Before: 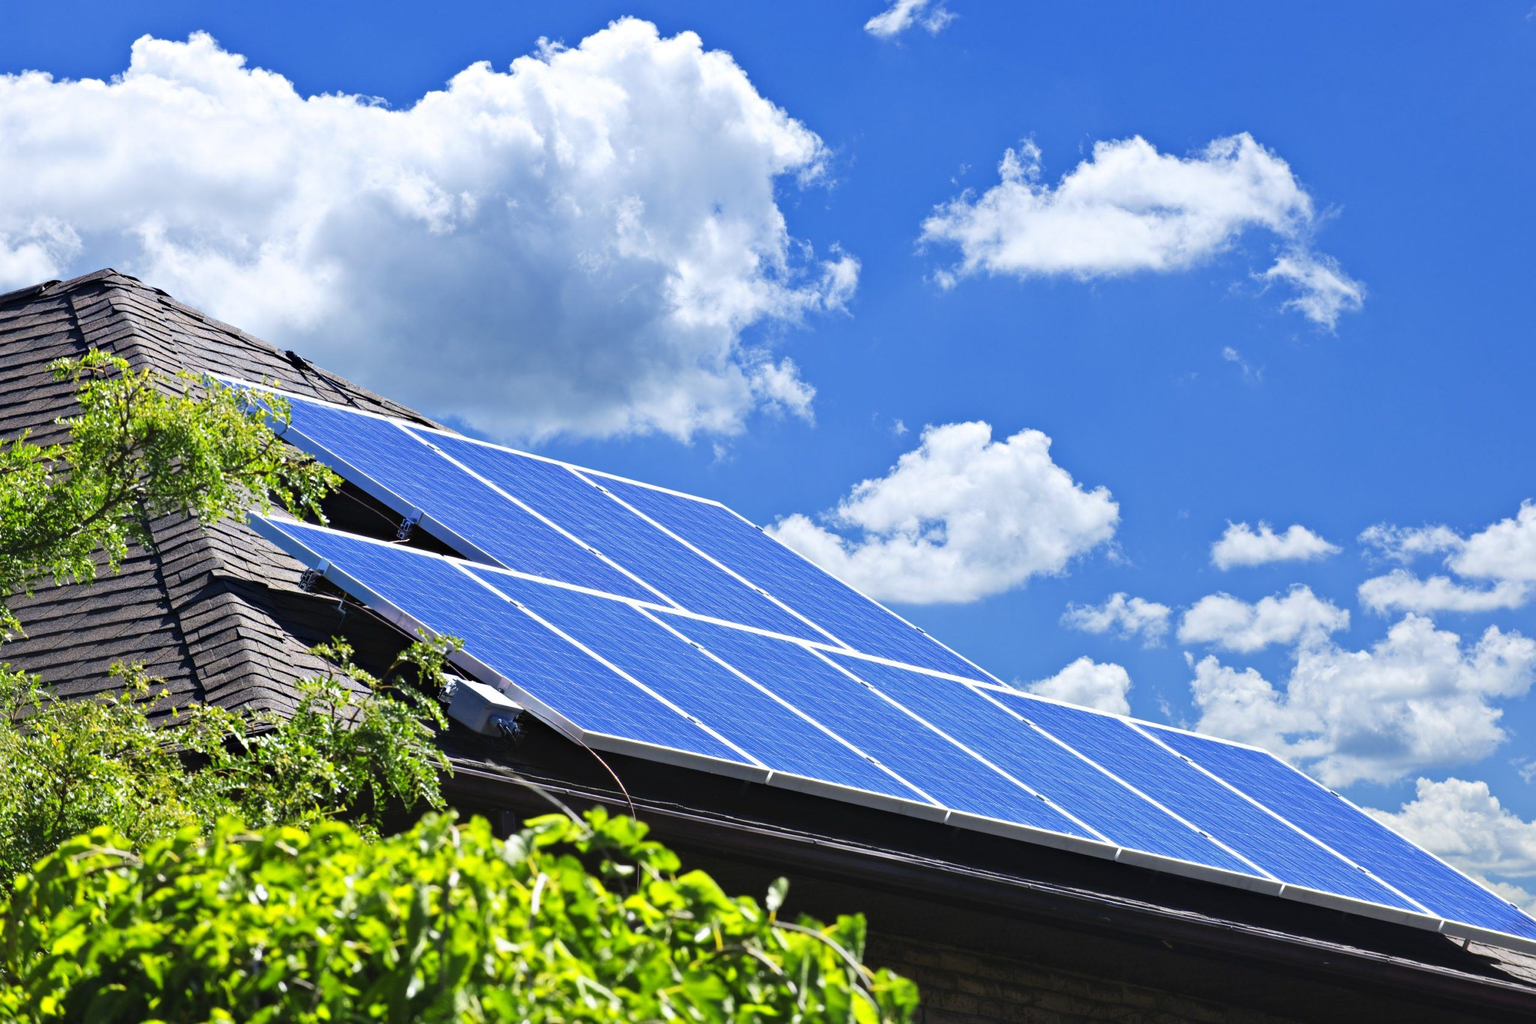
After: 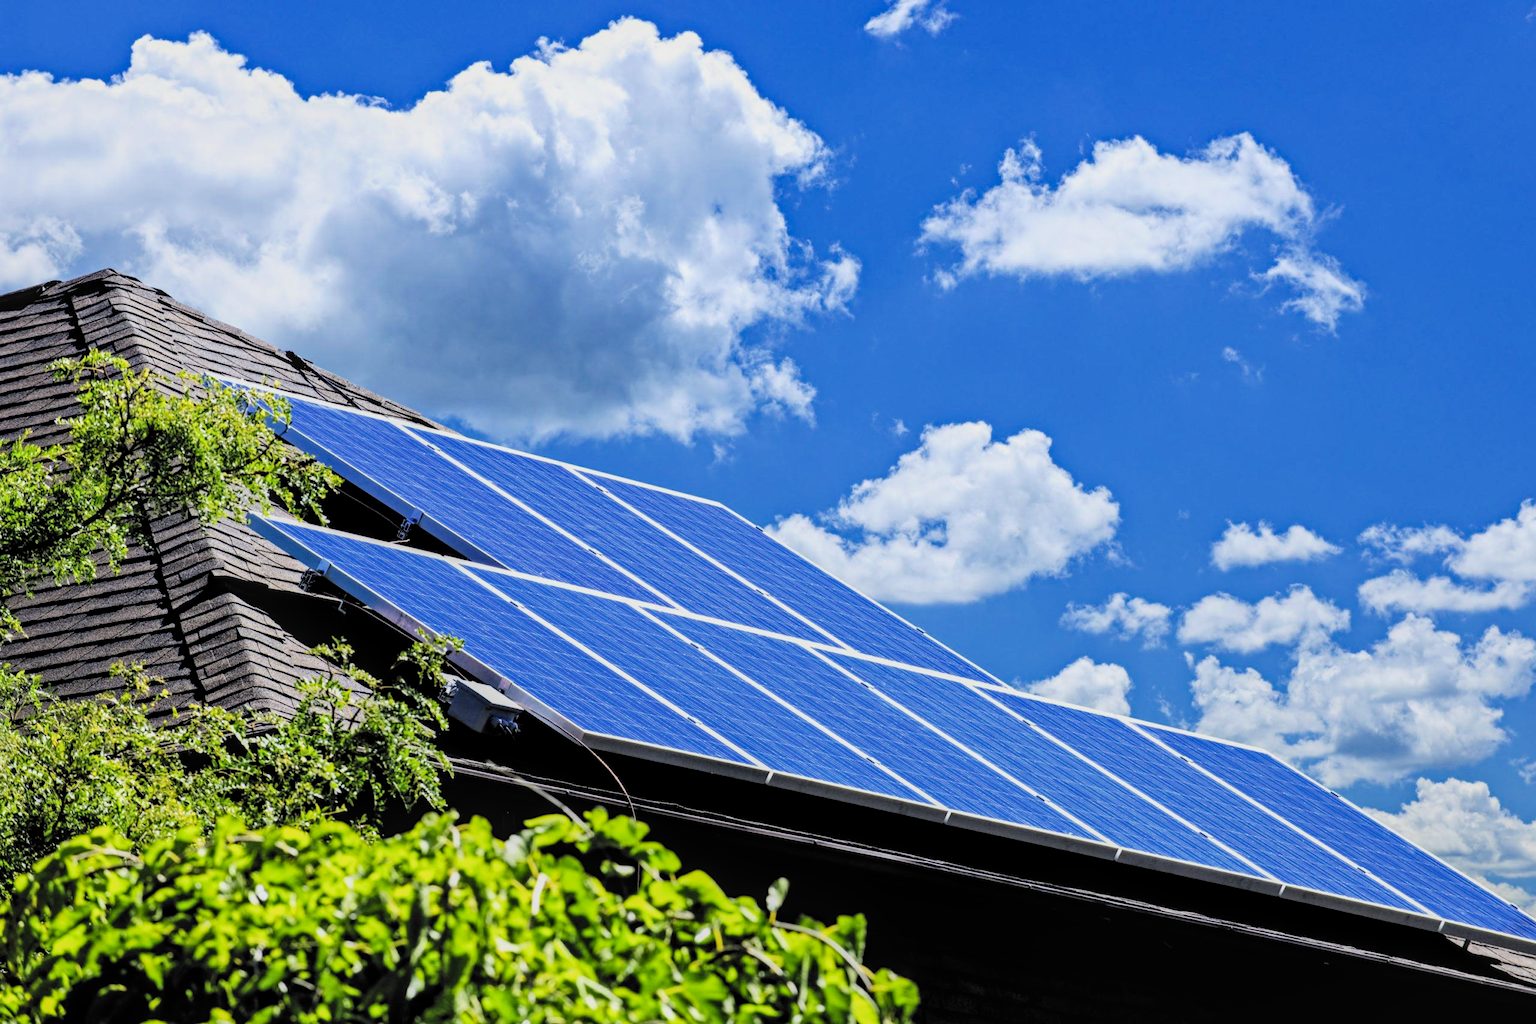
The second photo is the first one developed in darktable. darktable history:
haze removal: strength 0.278, distance 0.254, compatibility mode true, adaptive false
filmic rgb: black relative exposure -5.03 EV, white relative exposure 3.95 EV, hardness 2.88, contrast 1.297, highlights saturation mix -28.71%, color science v6 (2022)
local contrast: on, module defaults
